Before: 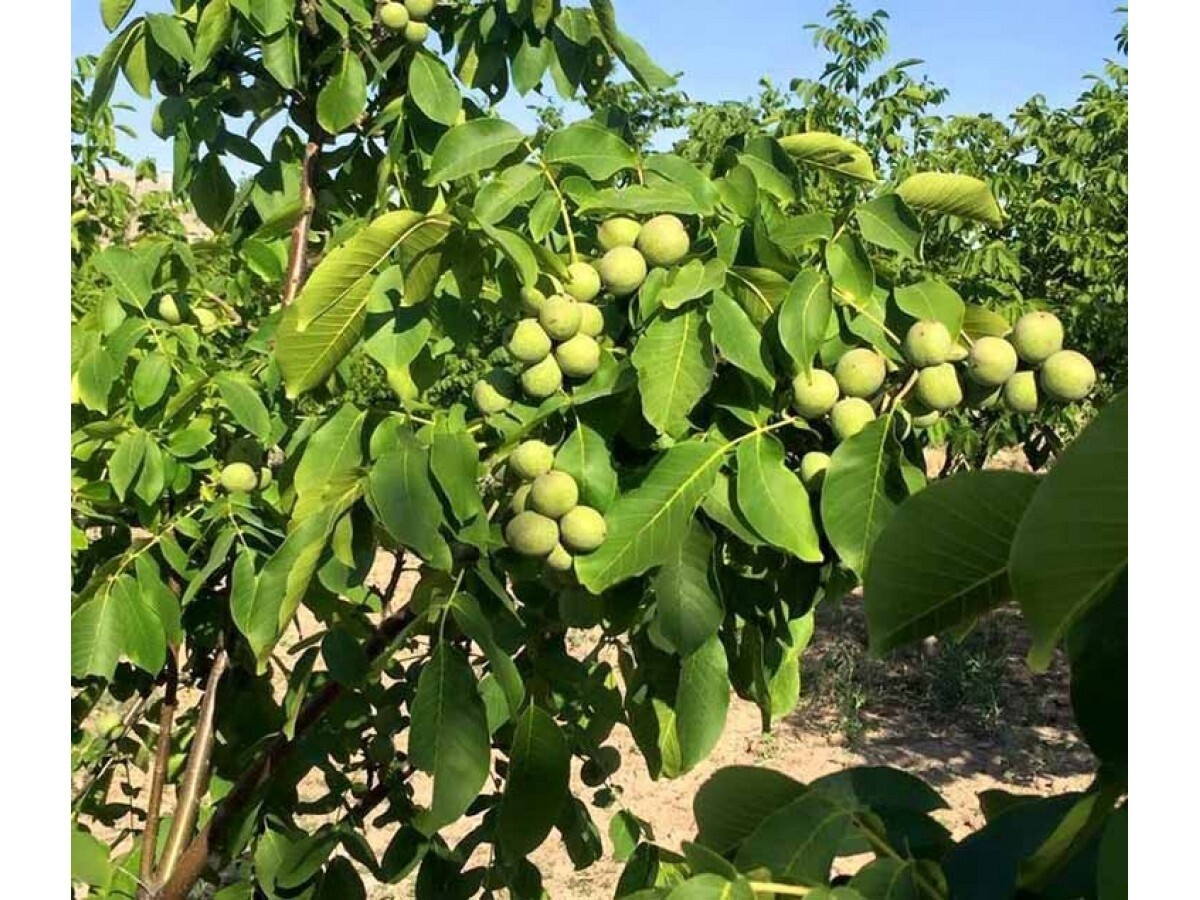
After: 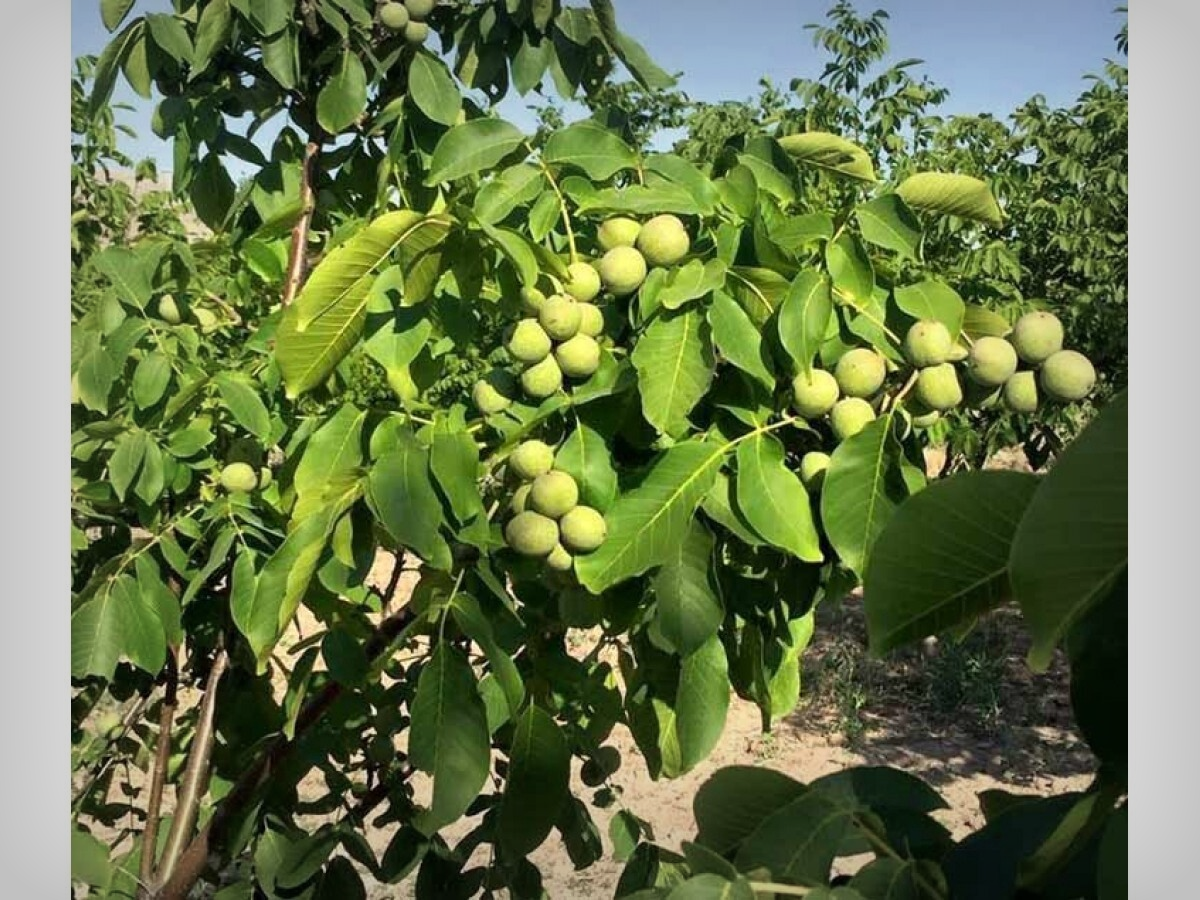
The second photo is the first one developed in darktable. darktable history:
vignetting: fall-off start 53.23%, brightness -0.464, saturation -0.295, automatic ratio true, width/height ratio 1.315, shape 0.207, unbound false
